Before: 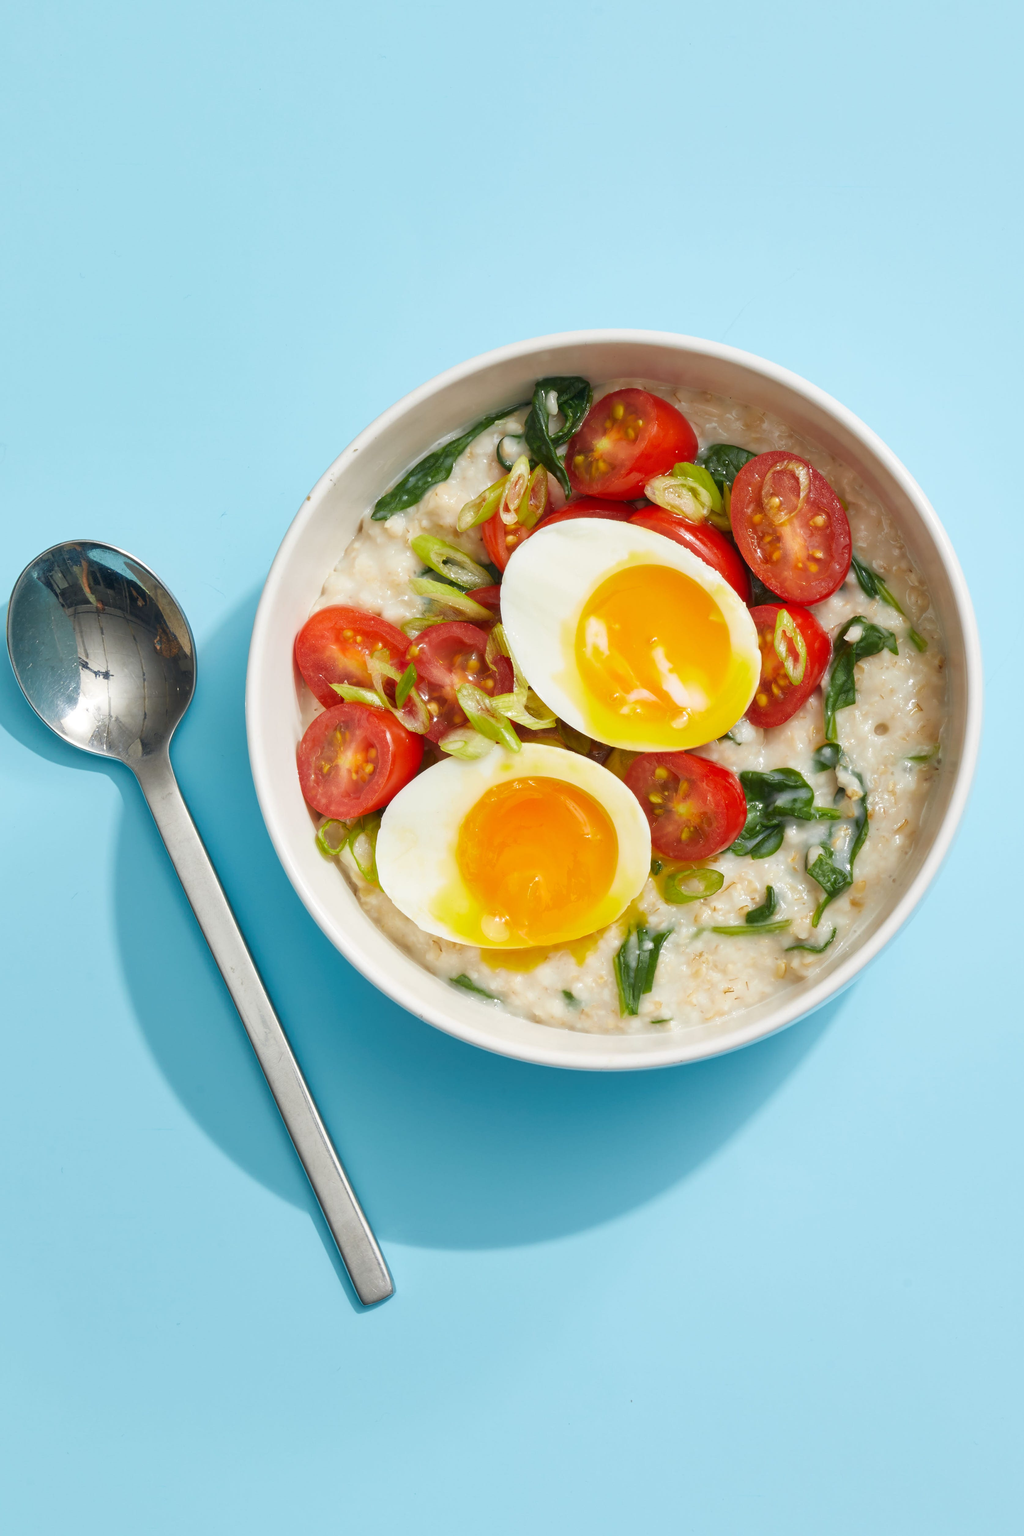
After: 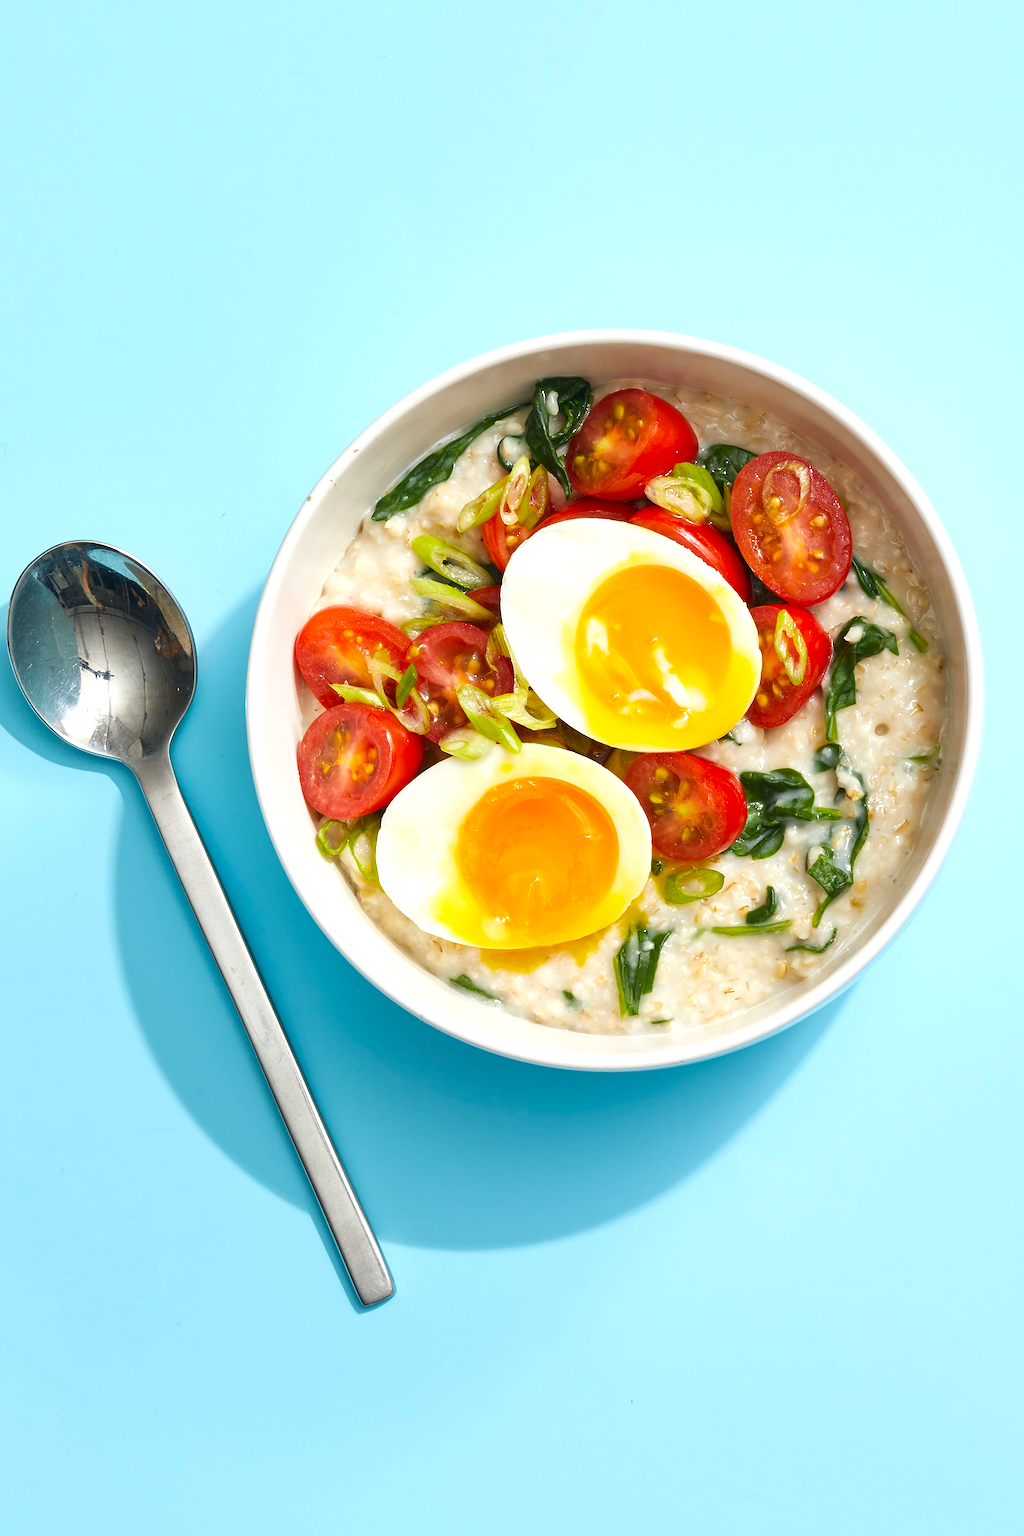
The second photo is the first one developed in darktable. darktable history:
sharpen: on, module defaults
tone equalizer: -8 EV -0.417 EV, -7 EV -0.389 EV, -6 EV -0.333 EV, -5 EV -0.222 EV, -3 EV 0.222 EV, -2 EV 0.333 EV, -1 EV 0.389 EV, +0 EV 0.417 EV, edges refinement/feathering 500, mask exposure compensation -1.57 EV, preserve details no
color balance: output saturation 110%
